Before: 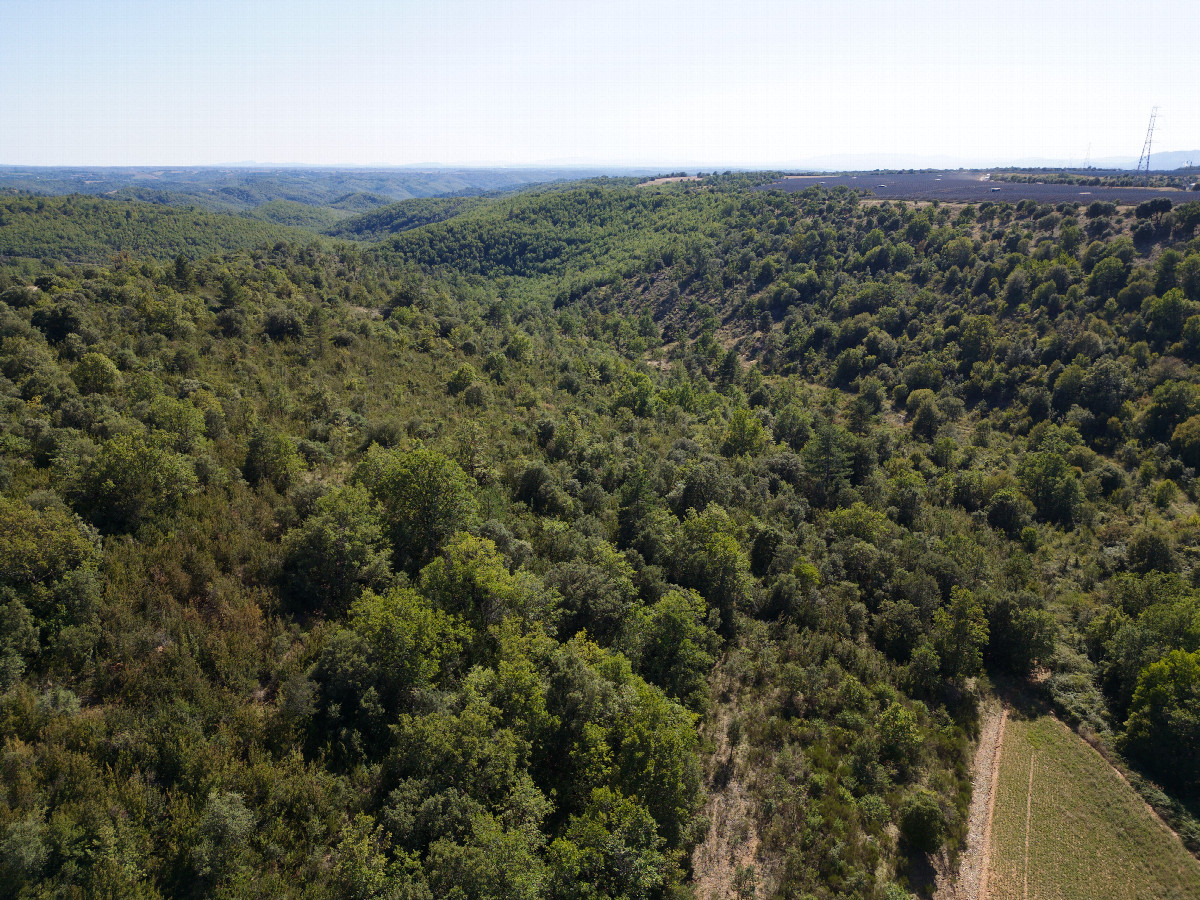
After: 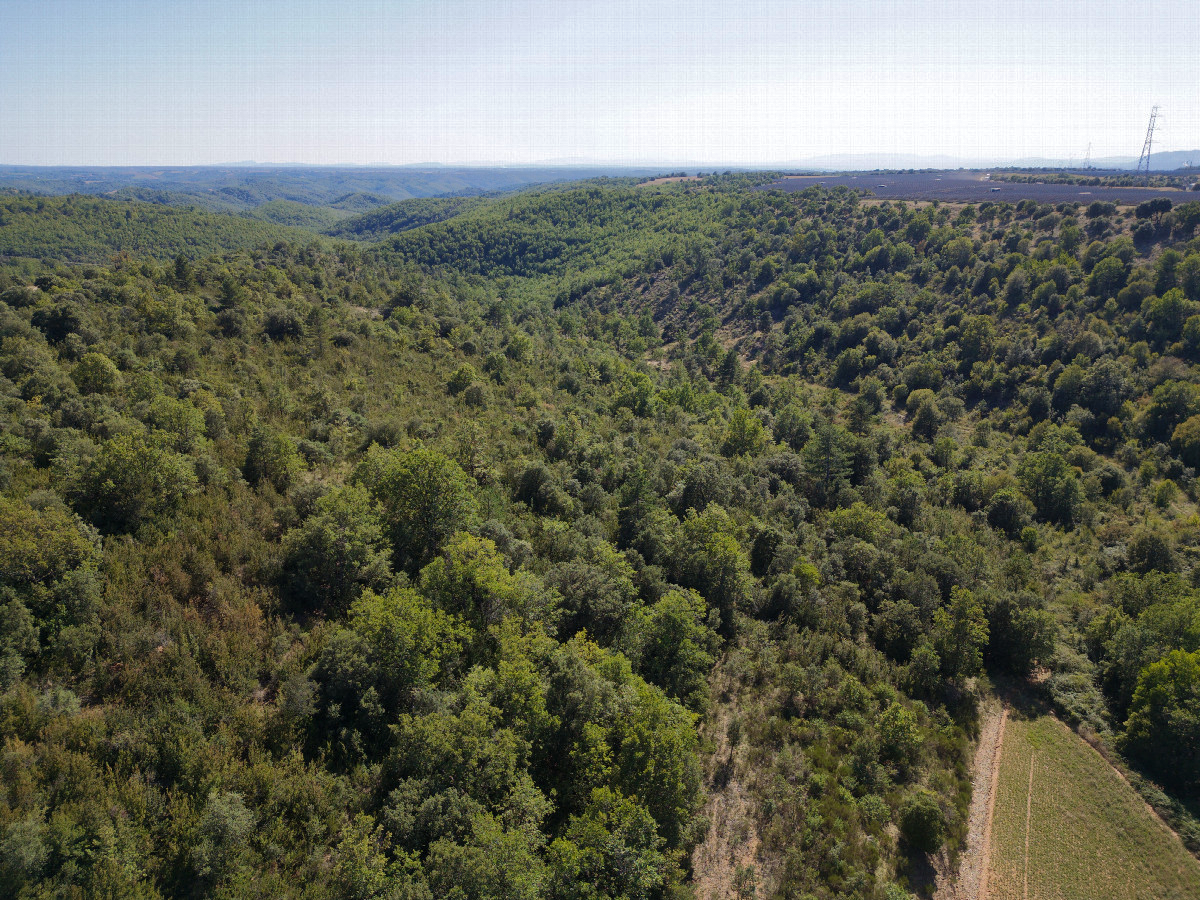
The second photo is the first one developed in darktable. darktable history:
shadows and highlights: shadows 40.31, highlights -59.97
